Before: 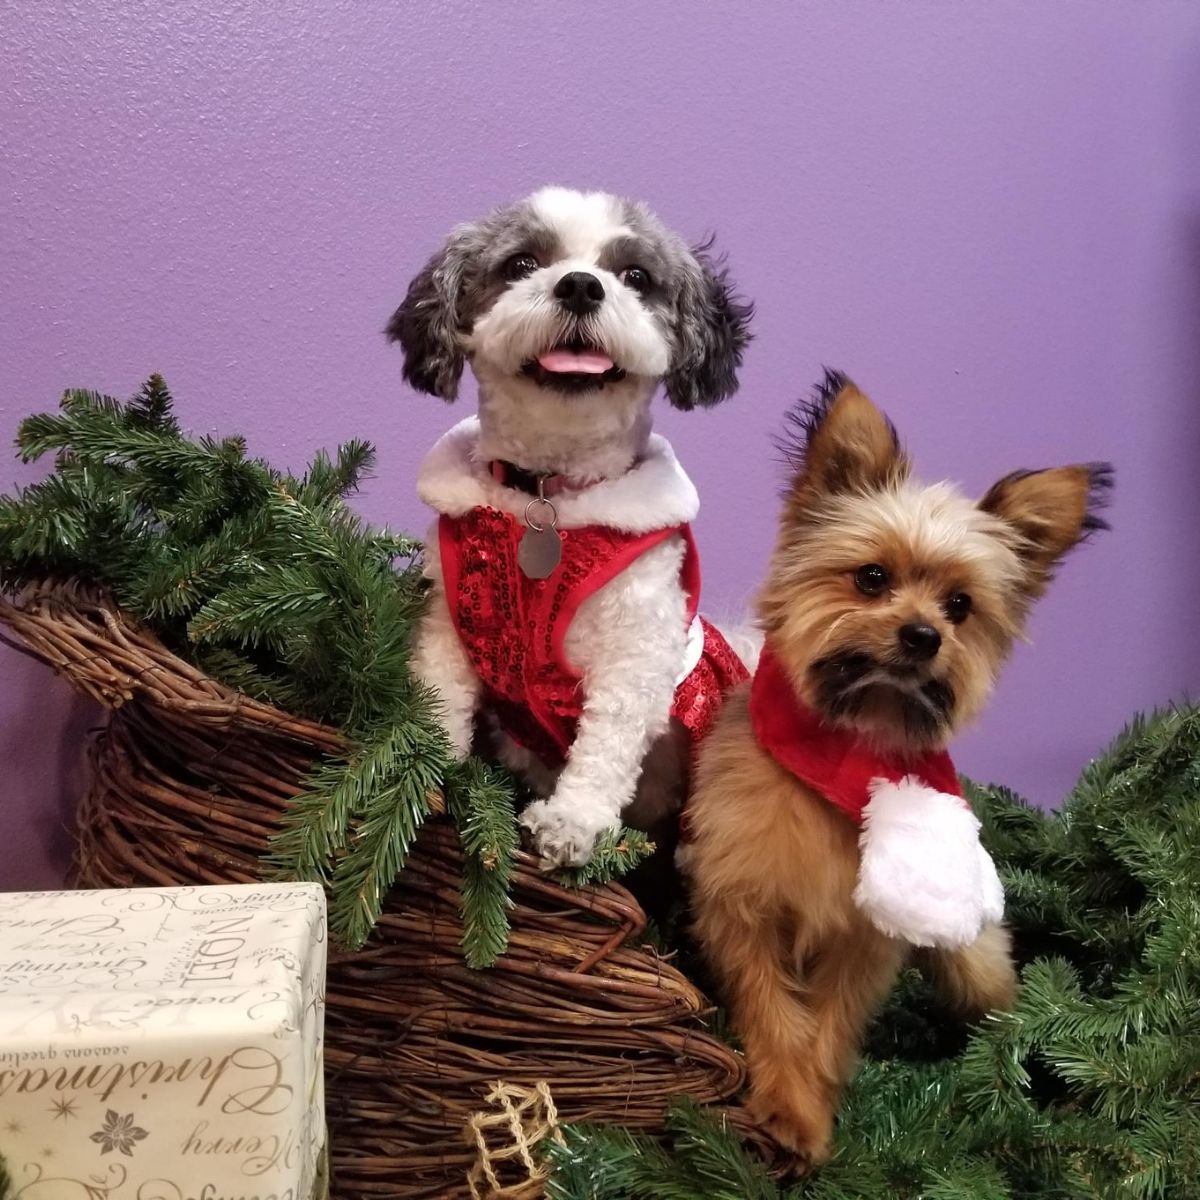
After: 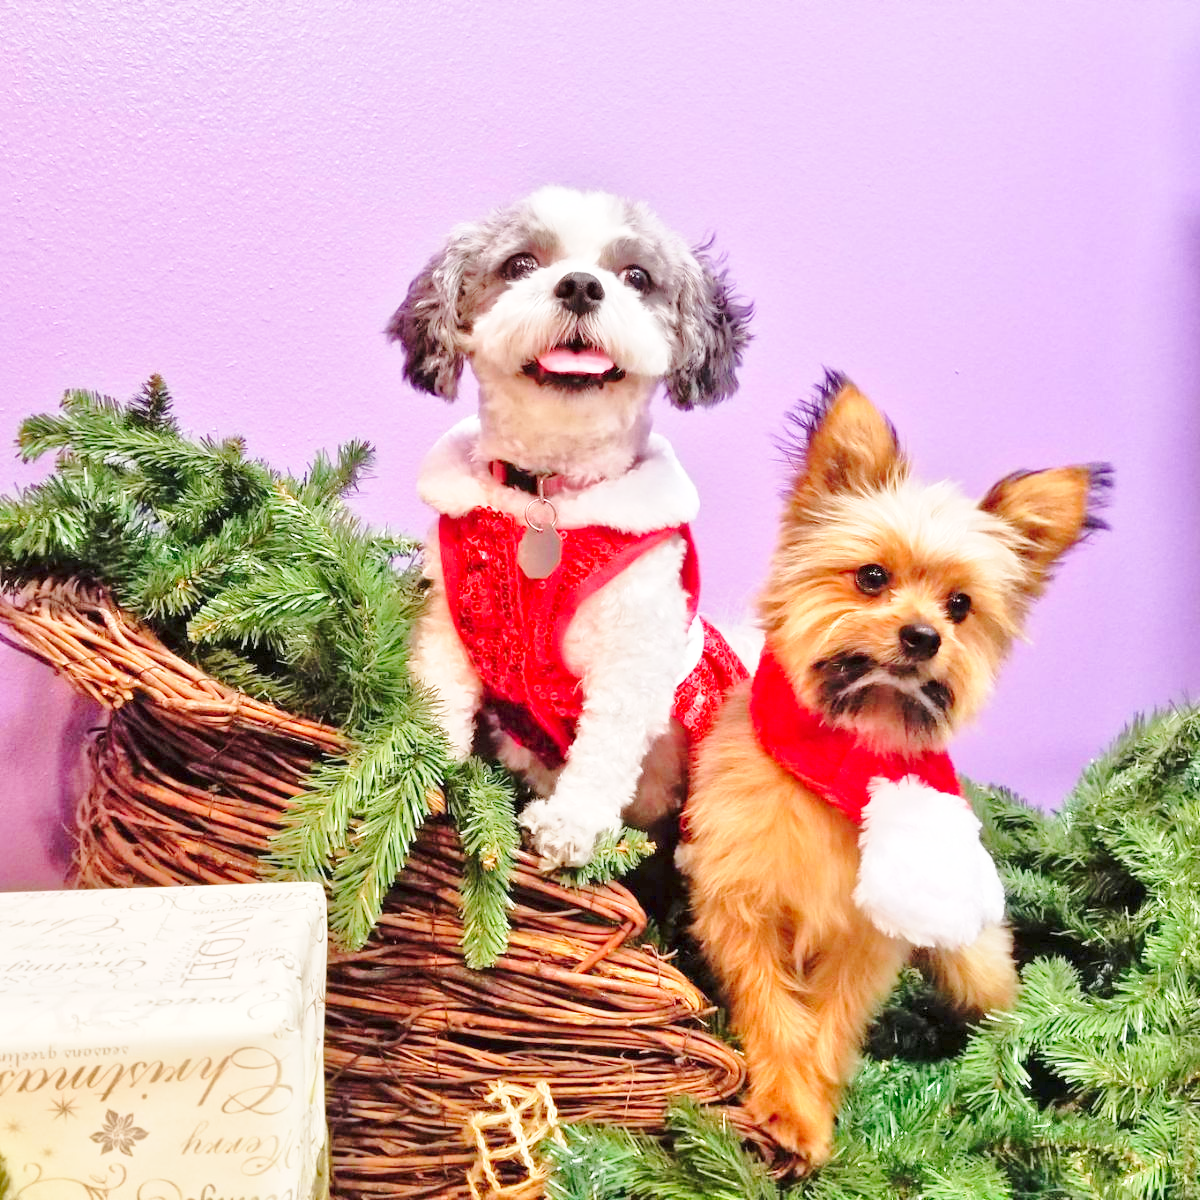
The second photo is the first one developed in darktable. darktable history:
tone equalizer: -8 EV 2 EV, -7 EV 2 EV, -6 EV 2 EV, -5 EV 2 EV, -4 EV 2 EV, -3 EV 1.5 EV, -2 EV 1 EV, -1 EV 0.5 EV
contrast brightness saturation: contrast 0.03, brightness 0.06, saturation 0.13
base curve: curves: ch0 [(0, 0) (0.028, 0.03) (0.121, 0.232) (0.46, 0.748) (0.859, 0.968) (1, 1)], preserve colors none
